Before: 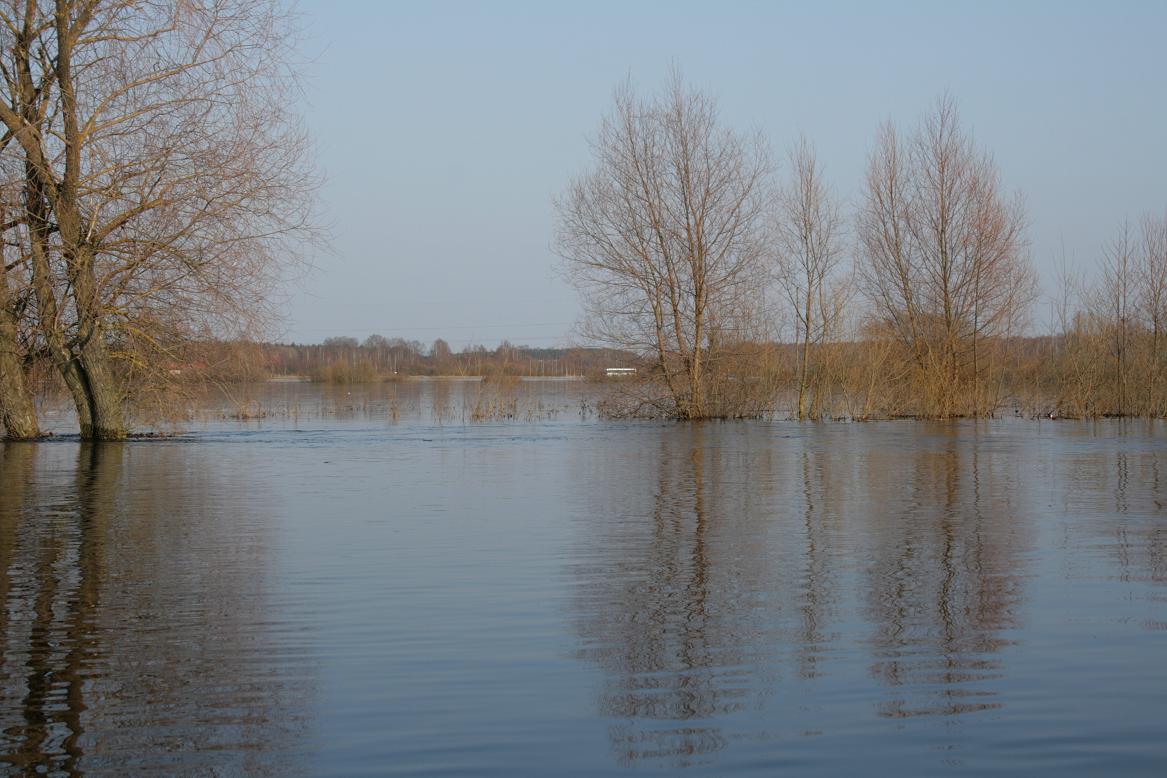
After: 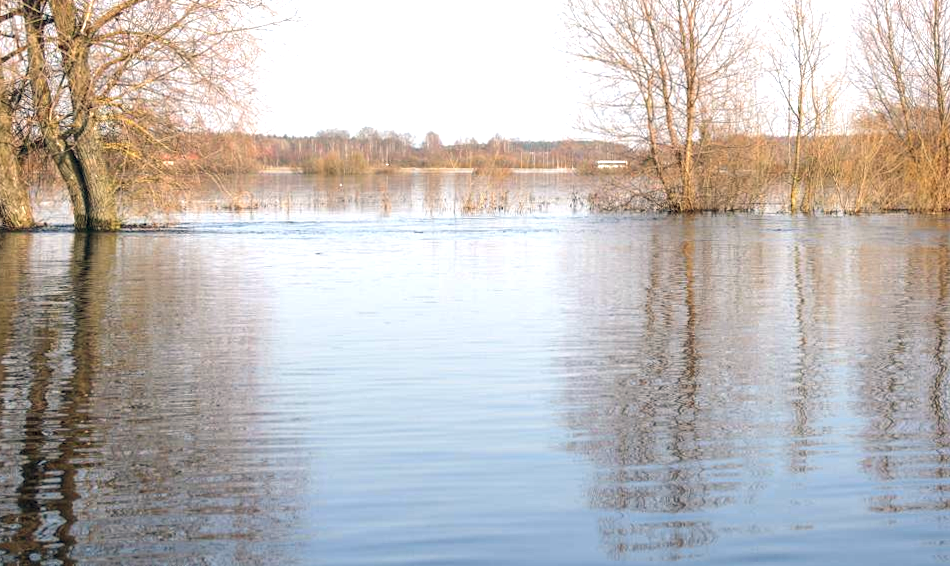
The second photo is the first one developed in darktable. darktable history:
crop: top 26.531%, right 17.959%
exposure: black level correction 0, exposure 1.675 EV, compensate exposure bias true, compensate highlight preservation false
local contrast: on, module defaults
rotate and perspective: rotation 0.192°, lens shift (horizontal) -0.015, crop left 0.005, crop right 0.996, crop top 0.006, crop bottom 0.99
color balance rgb: shadows lift › hue 87.51°, highlights gain › chroma 1.62%, highlights gain › hue 55.1°, global offset › chroma 0.1%, global offset › hue 253.66°, linear chroma grading › global chroma 0.5%
